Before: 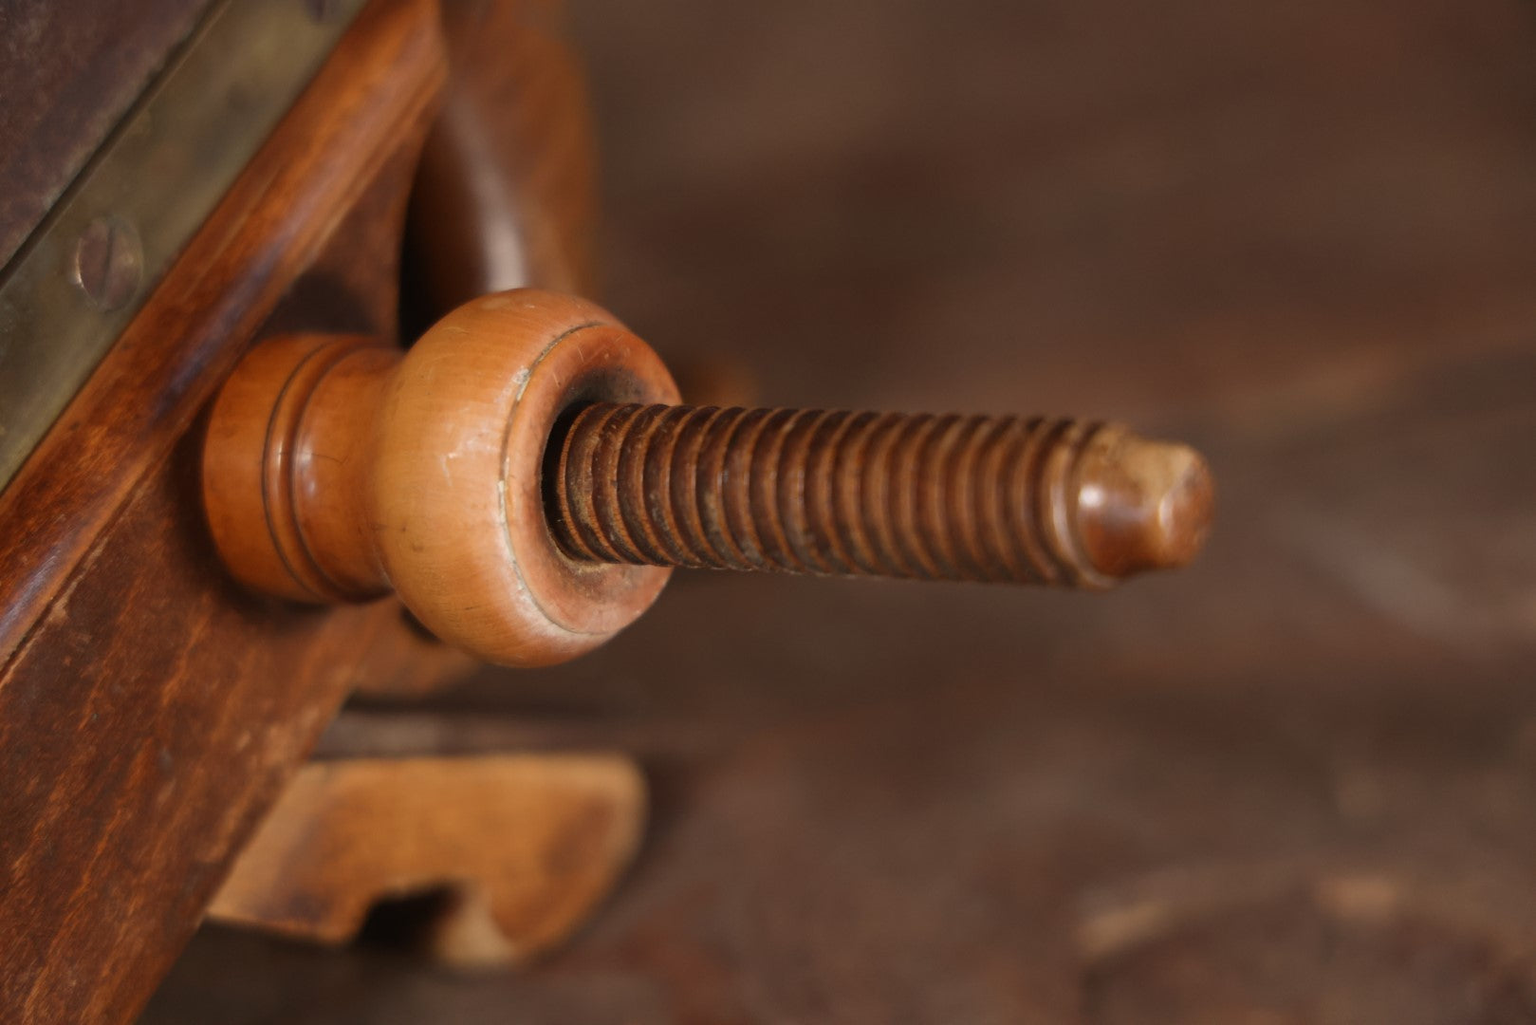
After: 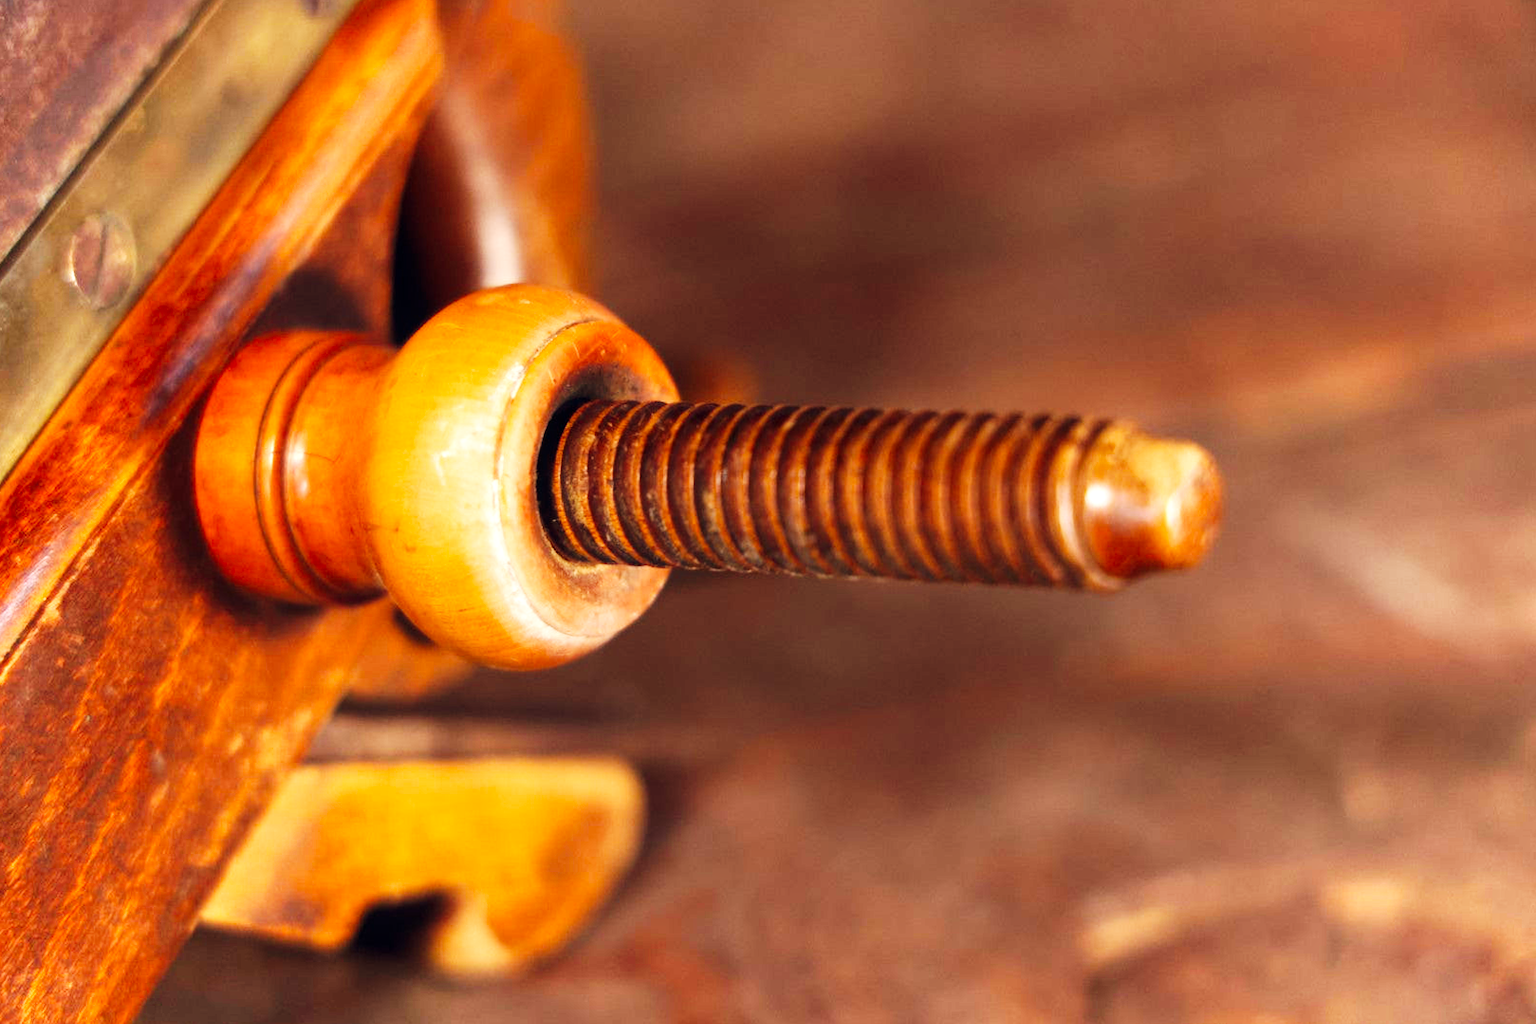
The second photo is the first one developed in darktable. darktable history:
base curve: curves: ch0 [(0, 0) (0.007, 0.004) (0.027, 0.03) (0.046, 0.07) (0.207, 0.54) (0.442, 0.872) (0.673, 0.972) (1, 1)], preserve colors none
local contrast: highlights 100%, shadows 100%, detail 120%, midtone range 0.2
color balance rgb: shadows lift › hue 87.51°, highlights gain › chroma 1.62%, highlights gain › hue 55.1°, global offset › chroma 0.06%, global offset › hue 253.66°, linear chroma grading › global chroma 0.5%, perceptual saturation grading › global saturation 16.38%
lens correction "lens_correction_200mm": scale 1.02, crop 1, focal 200, aperture 2.8, distance 8.43, camera "Canon EOS 5D Mark III", lens "Canon EF 70-200mm f/2.8L IS II USM"
